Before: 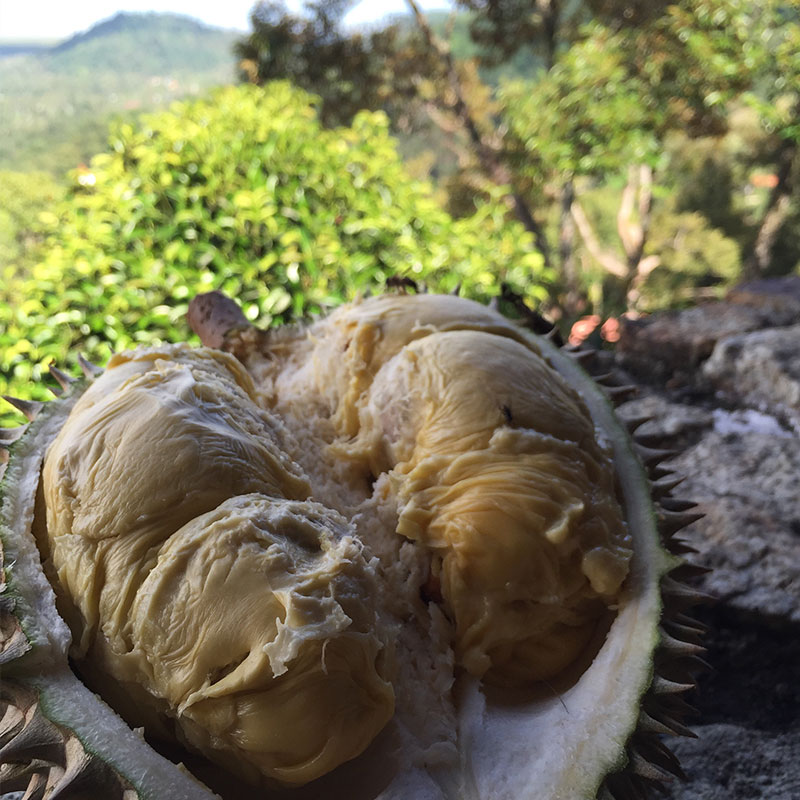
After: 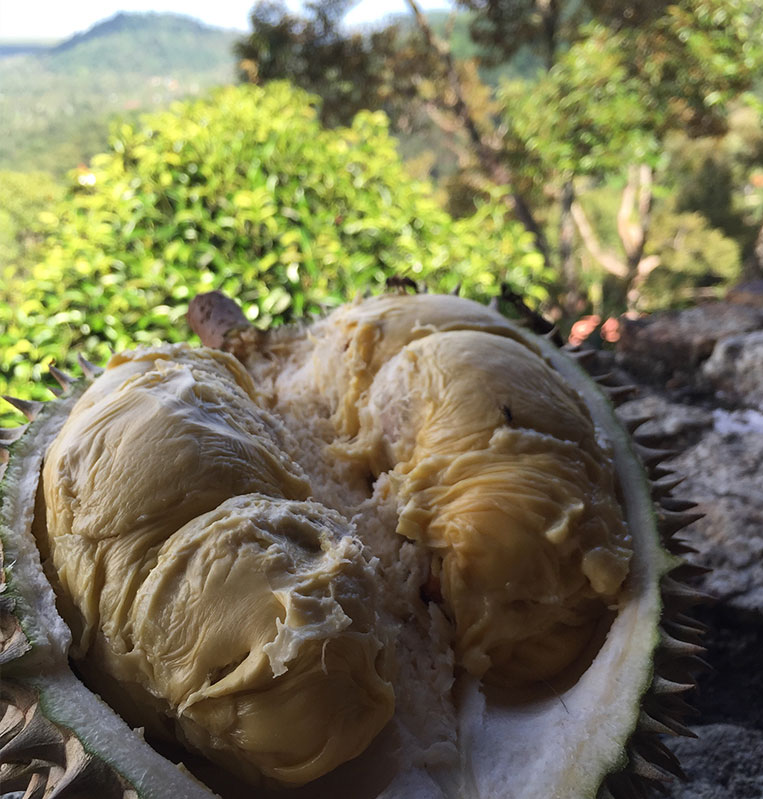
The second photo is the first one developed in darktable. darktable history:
crop: right 4.52%, bottom 0.036%
